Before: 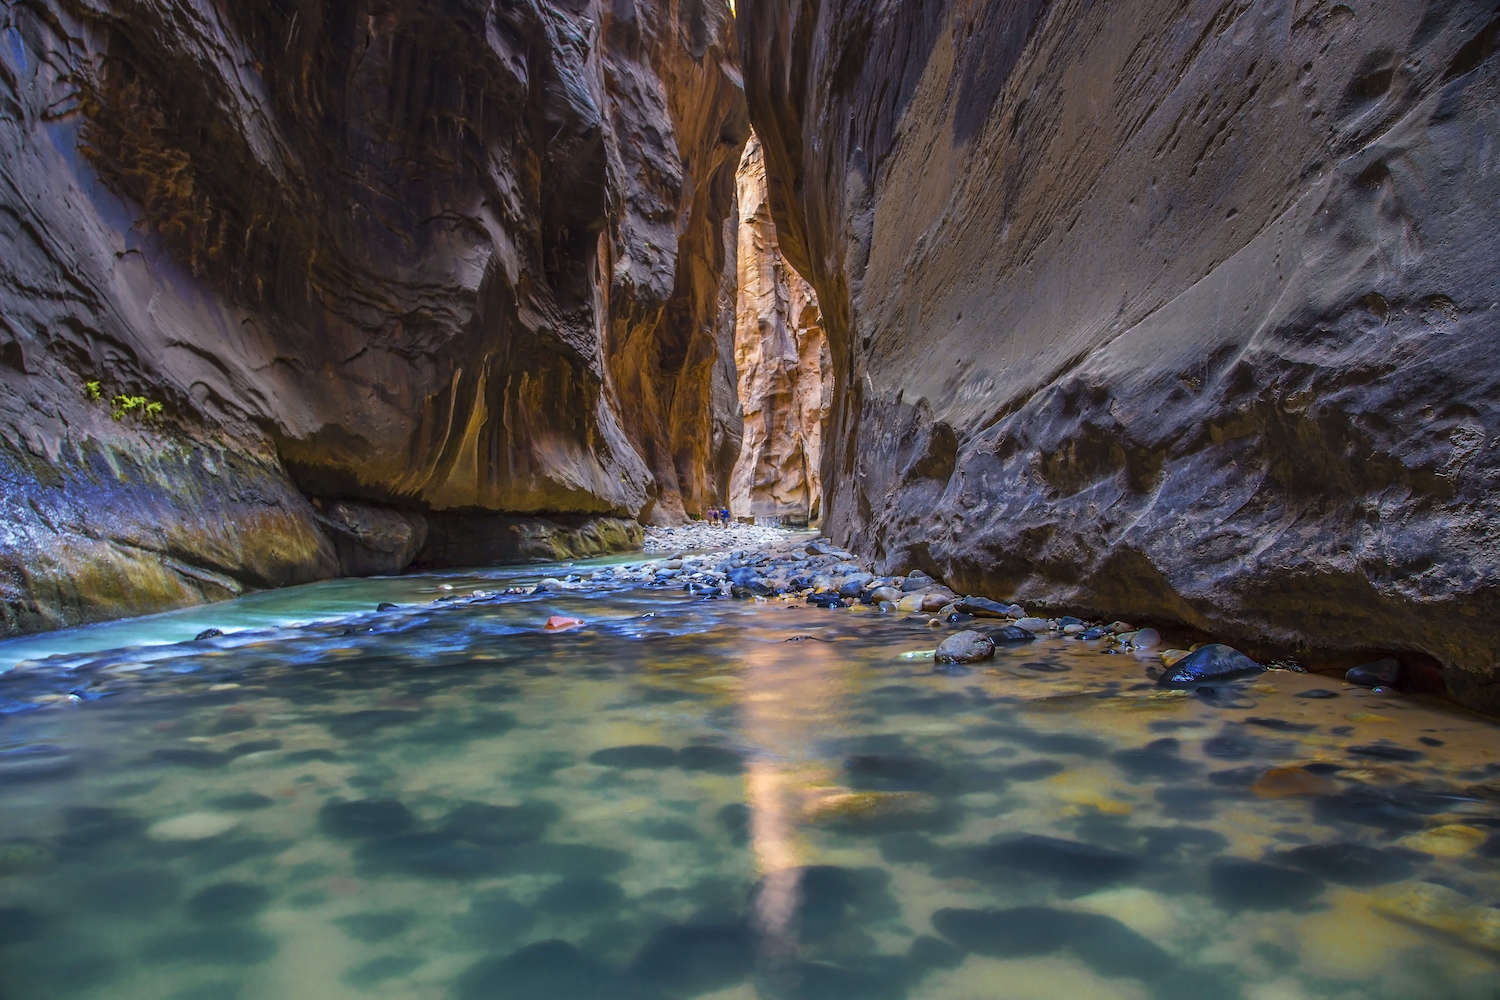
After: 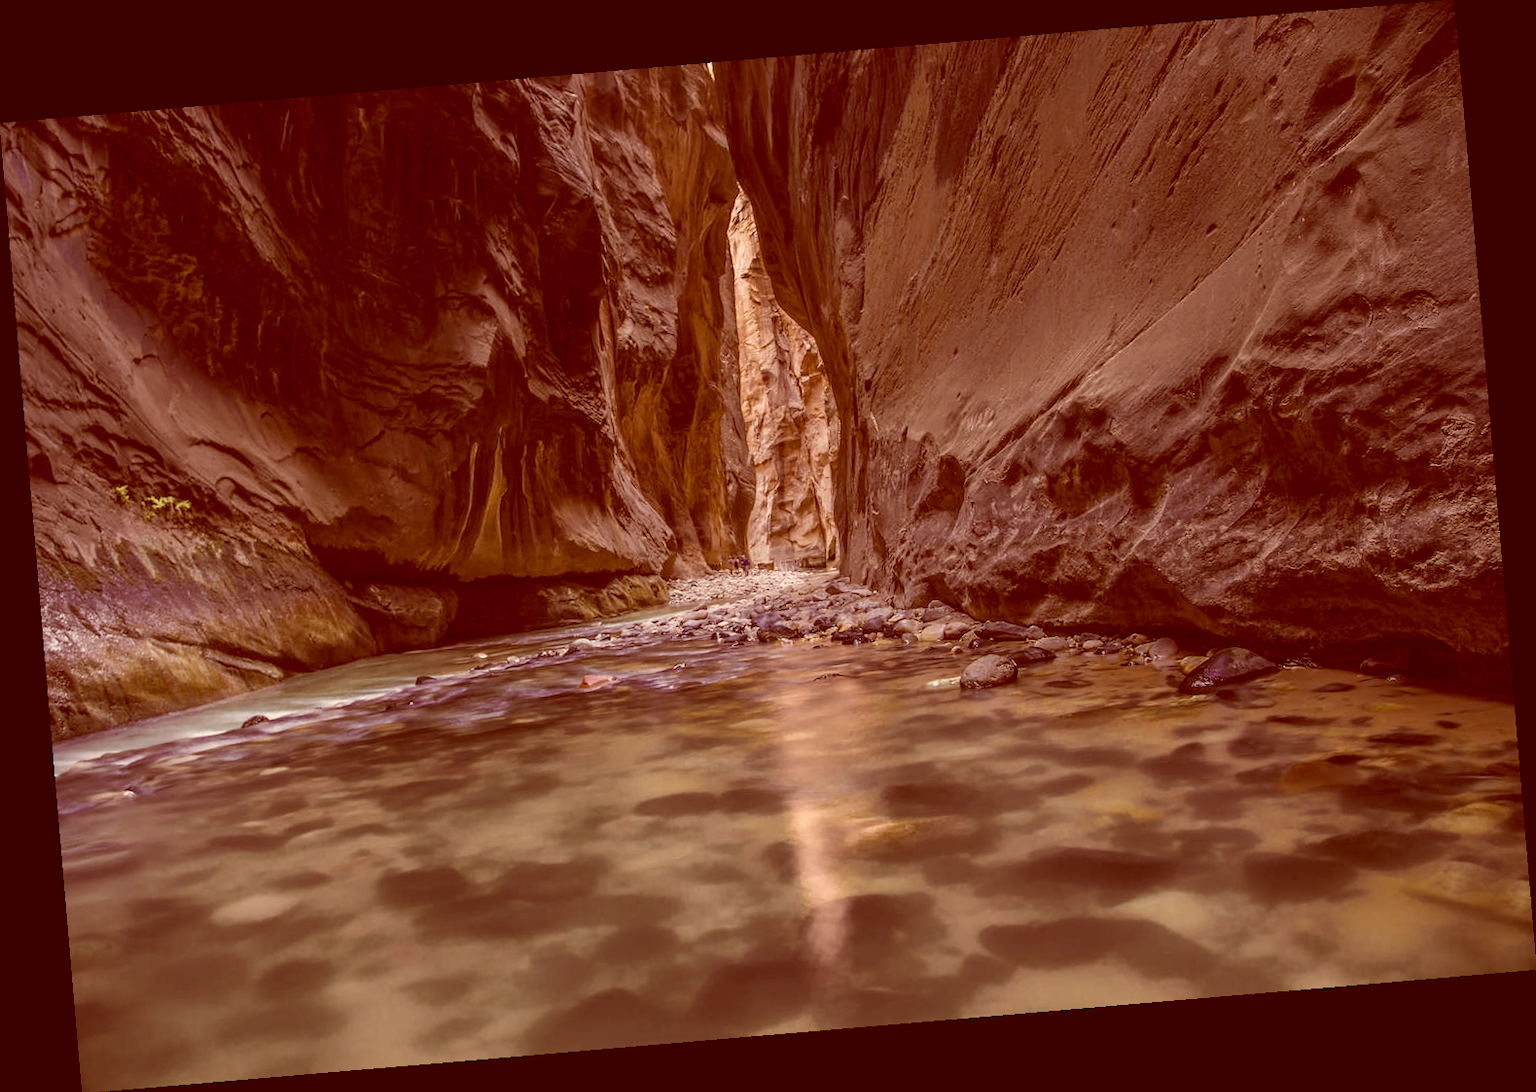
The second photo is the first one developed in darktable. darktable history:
color balance: lift [1.001, 1.007, 1, 0.993], gamma [1.023, 1.026, 1.01, 0.974], gain [0.964, 1.059, 1.073, 0.927]
contrast brightness saturation: contrast -0.05, saturation -0.41
rotate and perspective: rotation -4.86°, automatic cropping off
color correction: highlights a* 9.03, highlights b* 8.71, shadows a* 40, shadows b* 40, saturation 0.8
